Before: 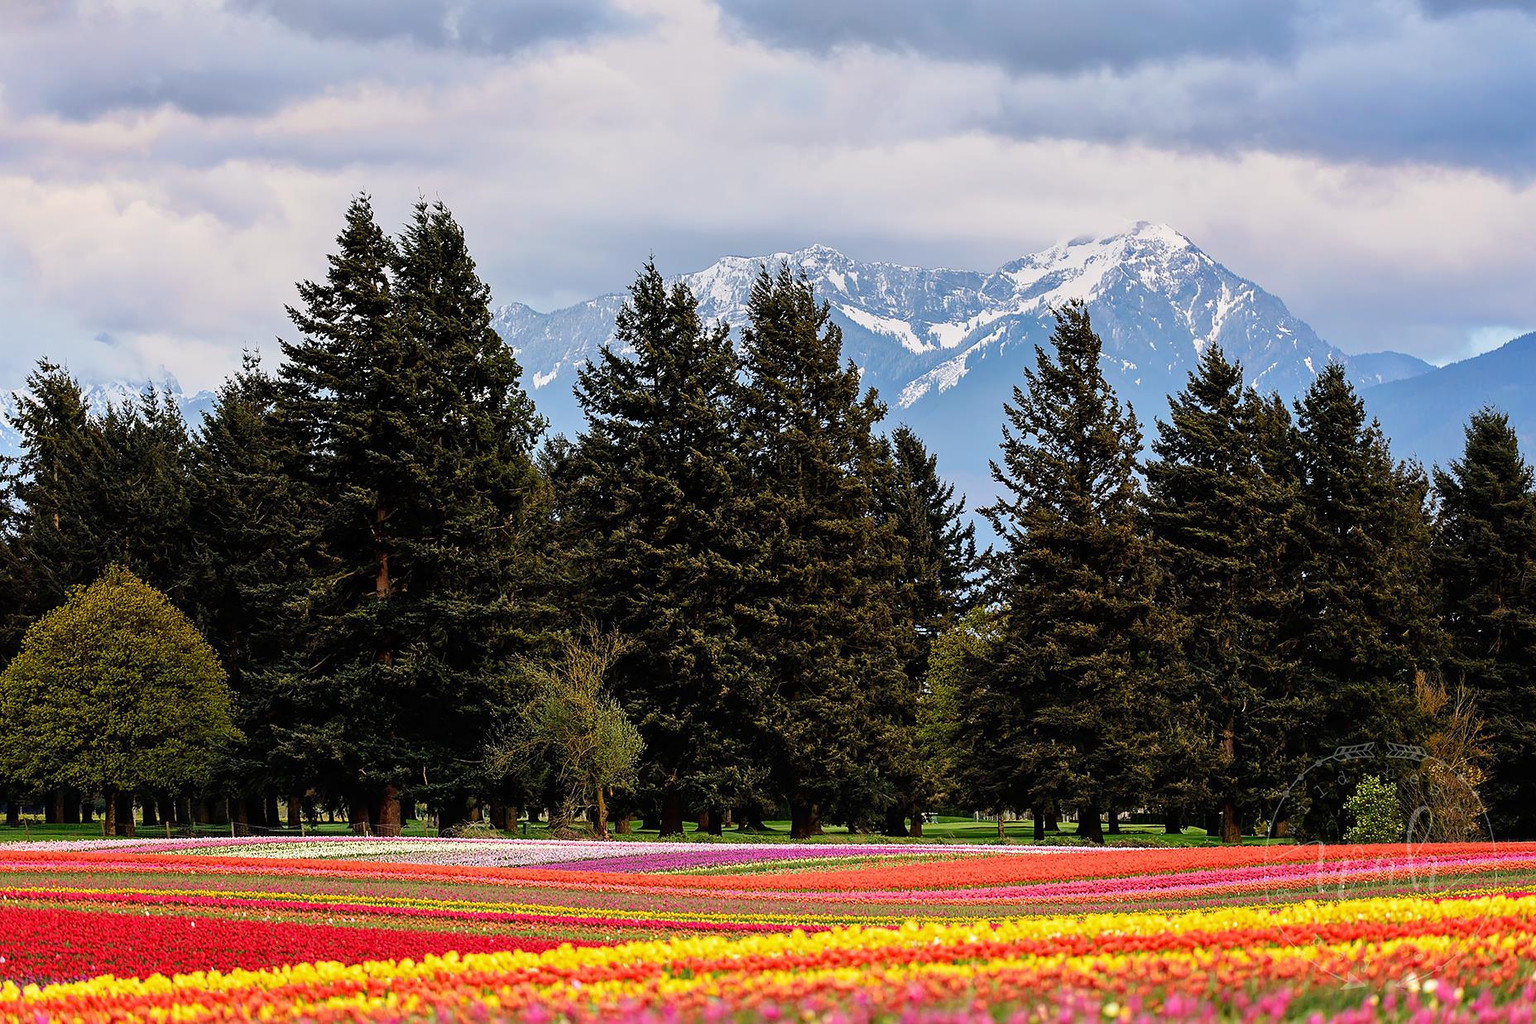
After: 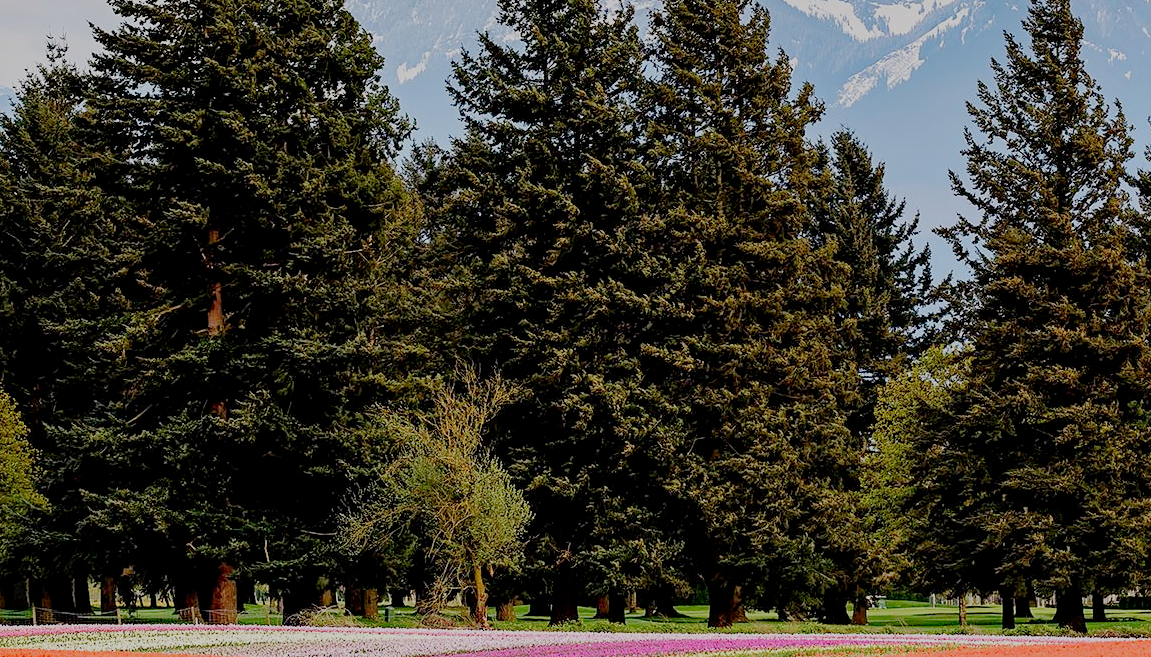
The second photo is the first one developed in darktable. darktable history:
crop: left 13.312%, top 31.28%, right 24.627%, bottom 15.582%
exposure: exposure 0.7 EV, compensate highlight preservation false
filmic rgb: black relative exposure -7 EV, white relative exposure 6 EV, threshold 3 EV, target black luminance 0%, hardness 2.73, latitude 61.22%, contrast 0.691, highlights saturation mix 10%, shadows ↔ highlights balance -0.073%, preserve chrominance no, color science v4 (2020), iterations of high-quality reconstruction 10, contrast in shadows soft, contrast in highlights soft, enable highlight reconstruction true
